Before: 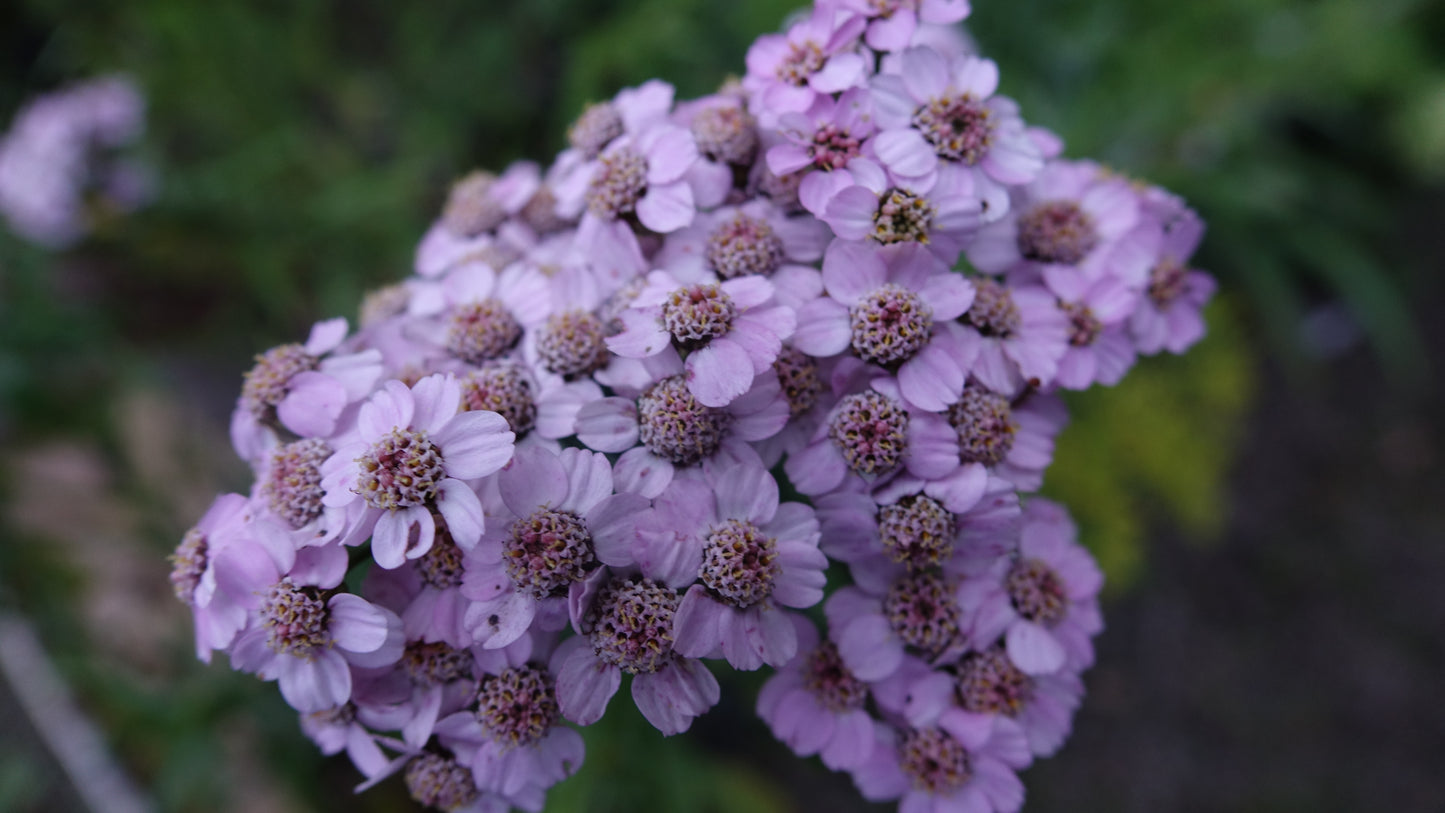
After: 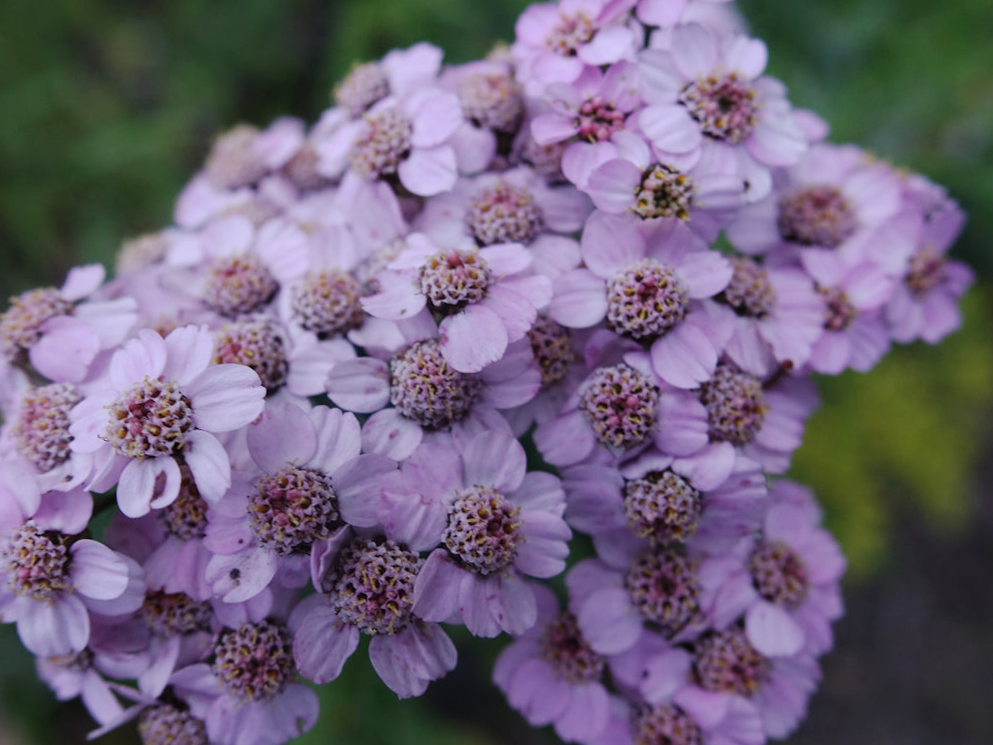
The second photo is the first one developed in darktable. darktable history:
crop and rotate: angle -2.96°, left 14.239%, top 0.045%, right 10.775%, bottom 0.014%
base curve: curves: ch0 [(0, 0) (0.262, 0.32) (0.722, 0.705) (1, 1)], preserve colors none
